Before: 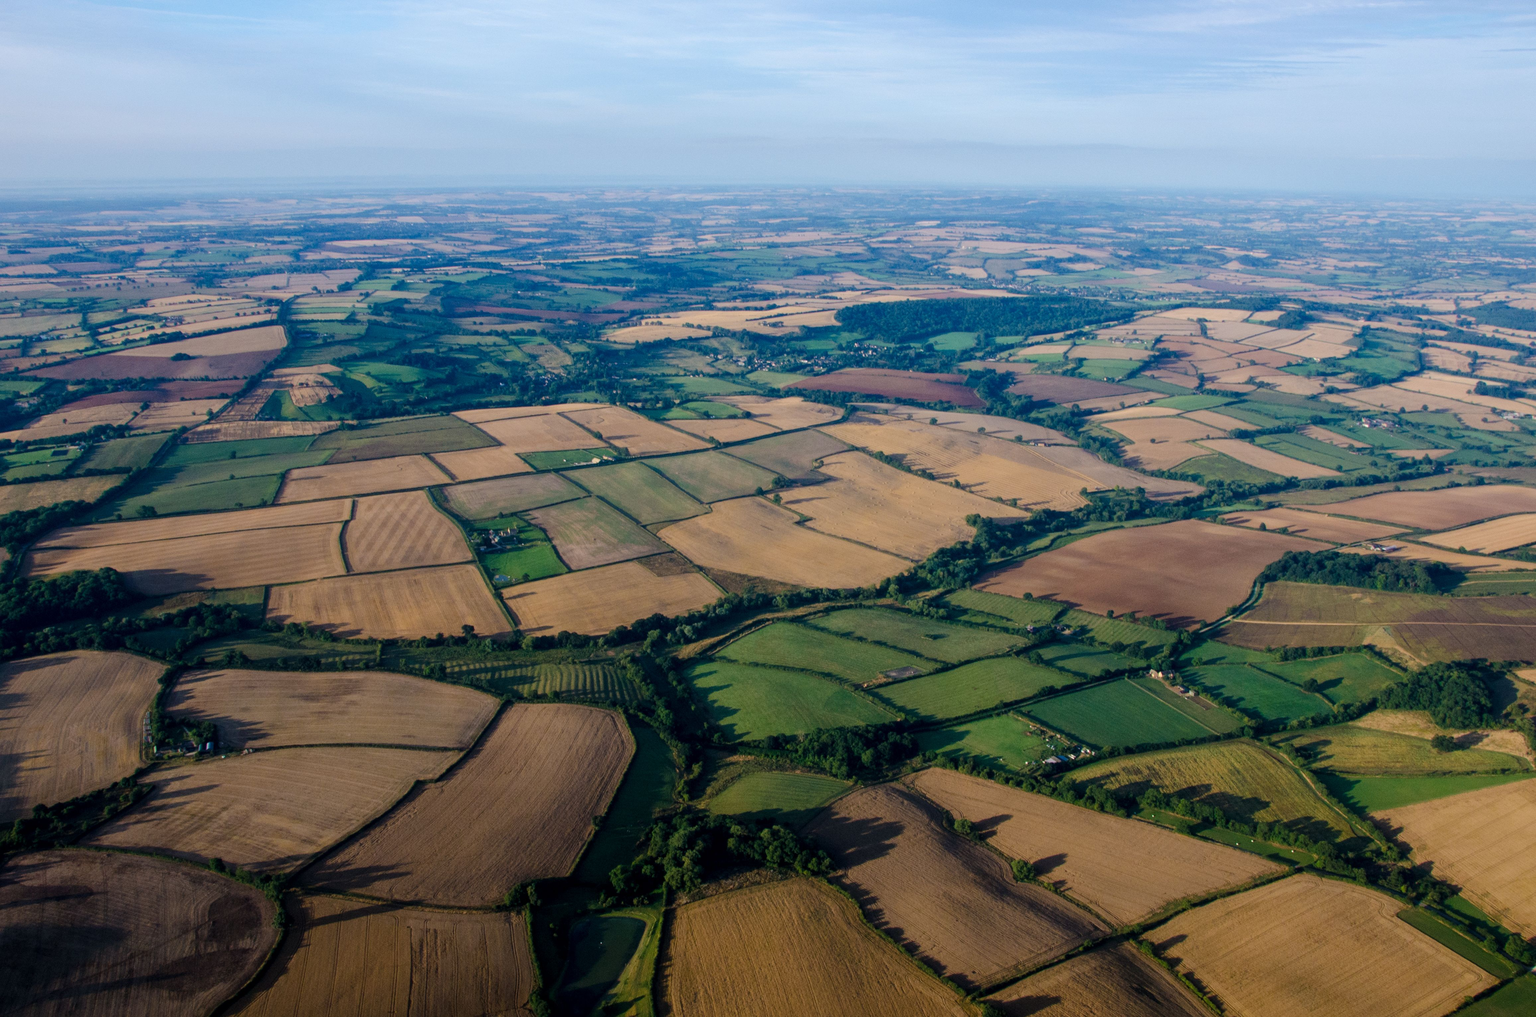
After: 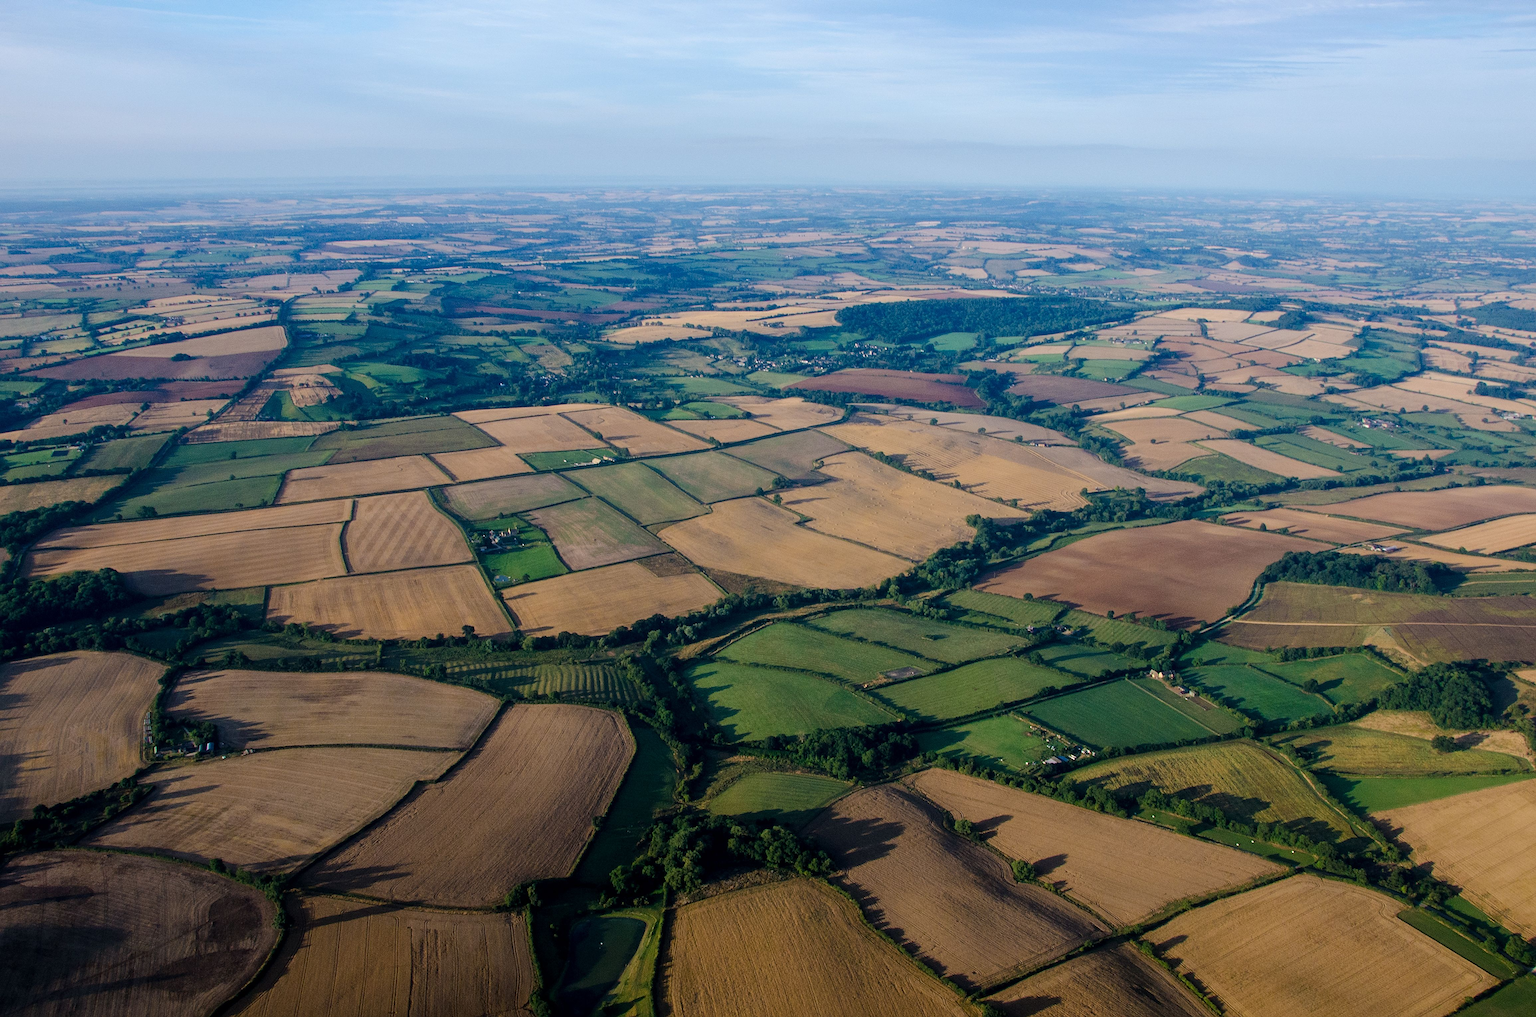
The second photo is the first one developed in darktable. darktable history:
sharpen: radius 1.352, amount 1.244, threshold 0.841
